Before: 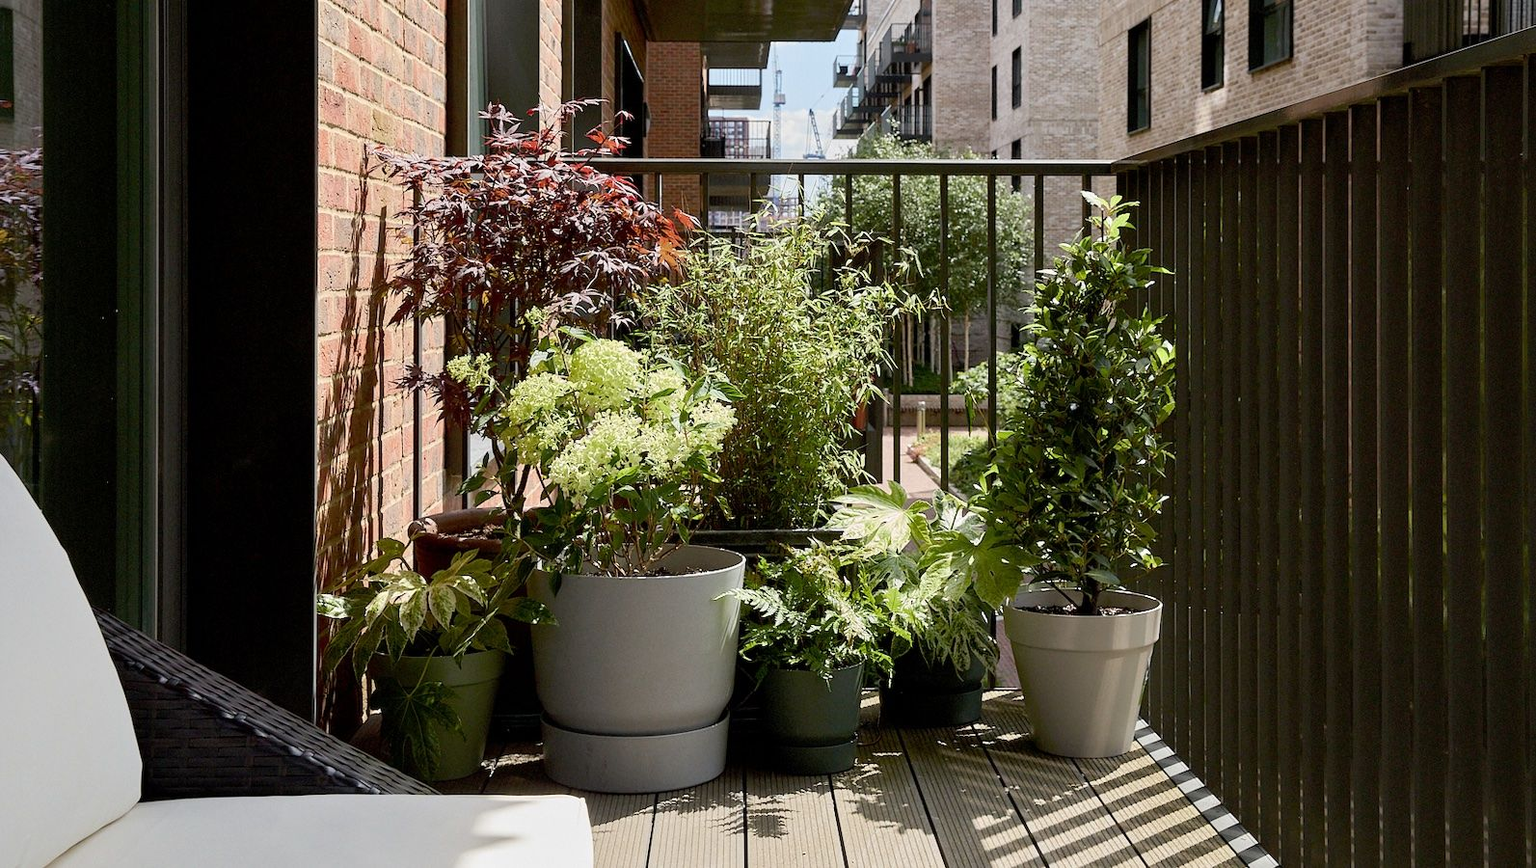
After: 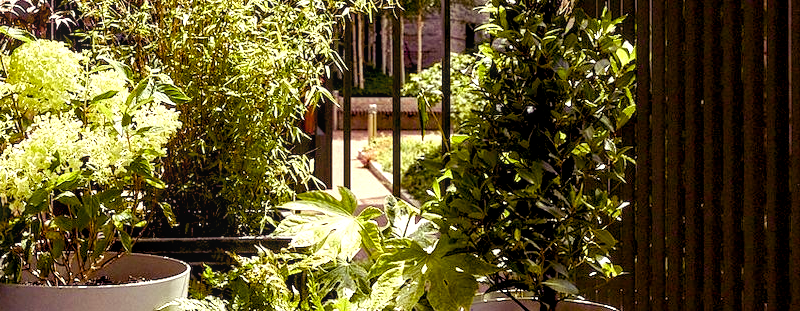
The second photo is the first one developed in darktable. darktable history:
exposure: black level correction 0, exposure 0.3 EV, compensate highlight preservation false
color balance rgb: shadows lift › luminance -21.66%, shadows lift › chroma 8.98%, shadows lift › hue 283.37°, power › chroma 1.55%, power › hue 25.59°, highlights gain › luminance 6.08%, highlights gain › chroma 2.55%, highlights gain › hue 90°, global offset › luminance -0.87%, perceptual saturation grading › global saturation 27.49%, perceptual saturation grading › highlights -28.39%, perceptual saturation grading › mid-tones 15.22%, perceptual saturation grading › shadows 33.98%, perceptual brilliance grading › highlights 10%, perceptual brilliance grading › mid-tones 5%
crop: left 36.607%, top 34.735%, right 13.146%, bottom 30.611%
local contrast: on, module defaults
